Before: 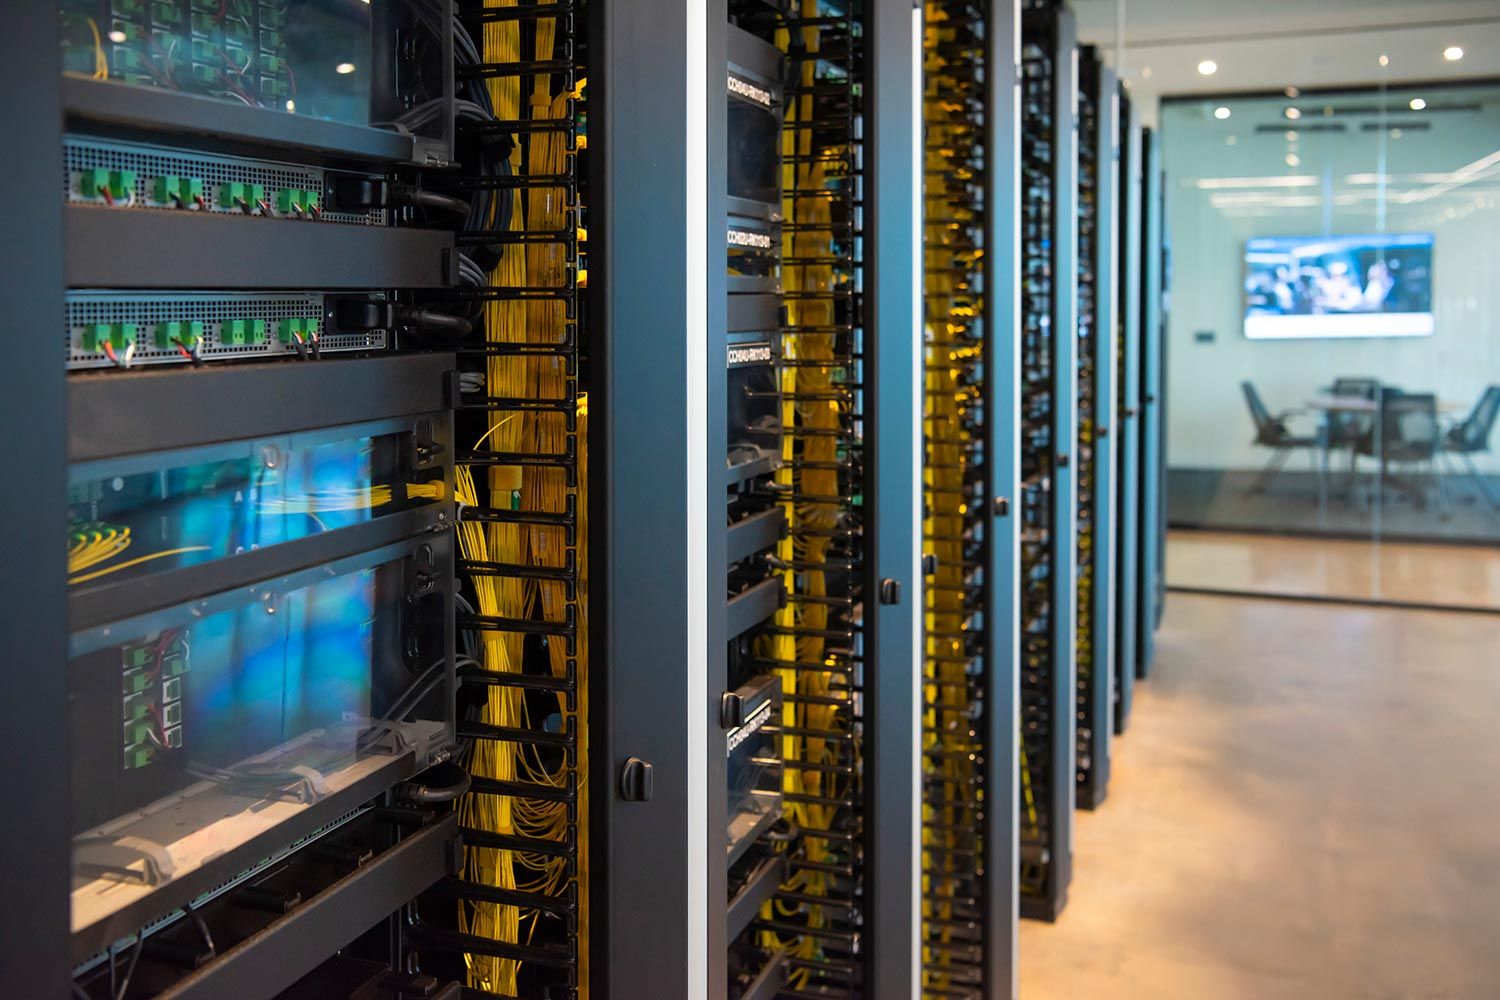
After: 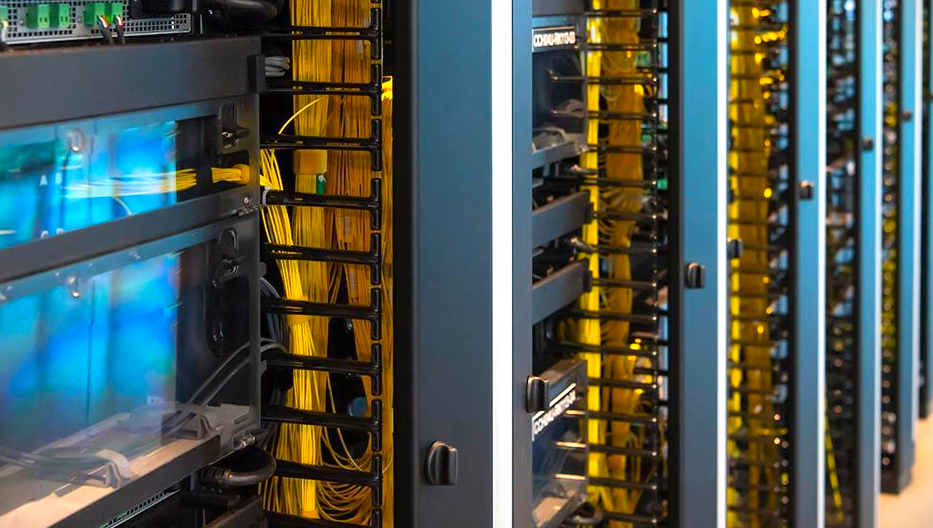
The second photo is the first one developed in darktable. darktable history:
vignetting: fall-off start 100.52%, width/height ratio 1.31, dithering 8-bit output
crop: left 13.011%, top 31.629%, right 24.77%, bottom 15.554%
exposure: black level correction 0, exposure 0.498 EV, compensate highlight preservation false
contrast brightness saturation: contrast 0.036, saturation 0.164
